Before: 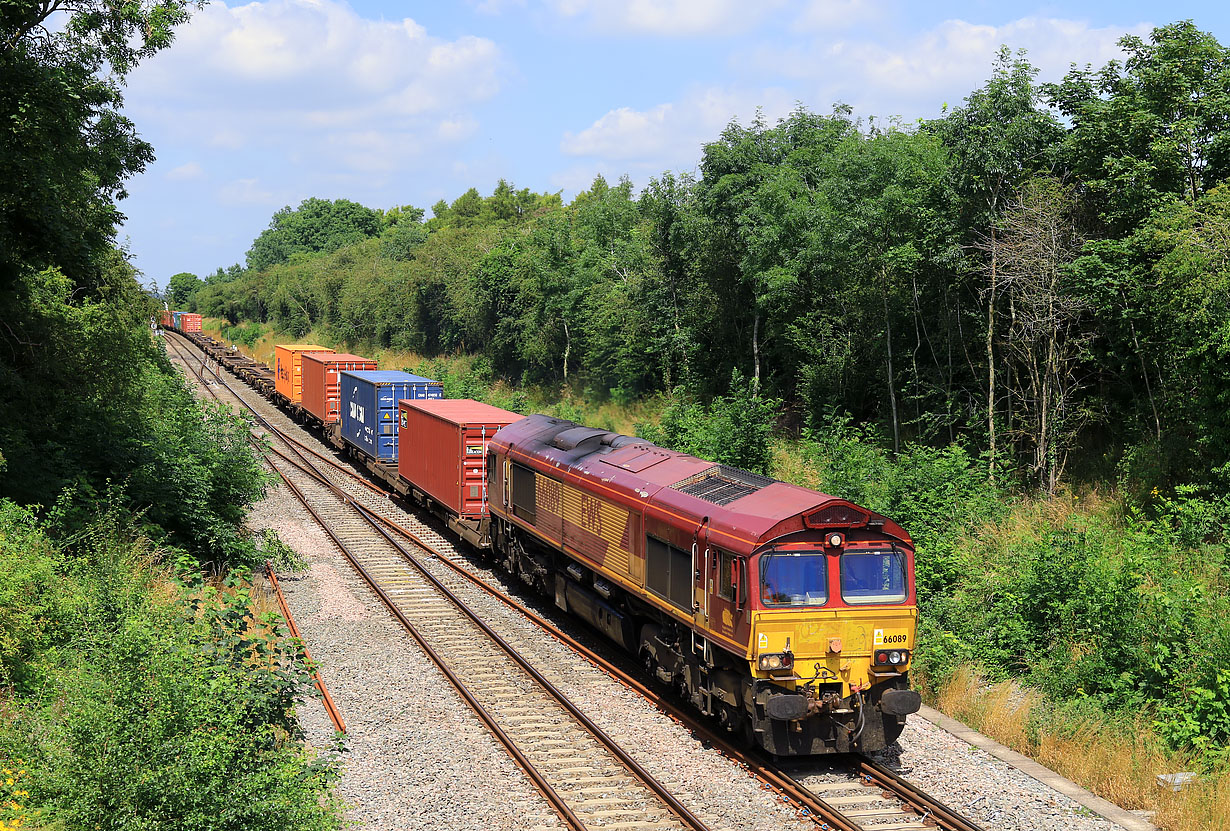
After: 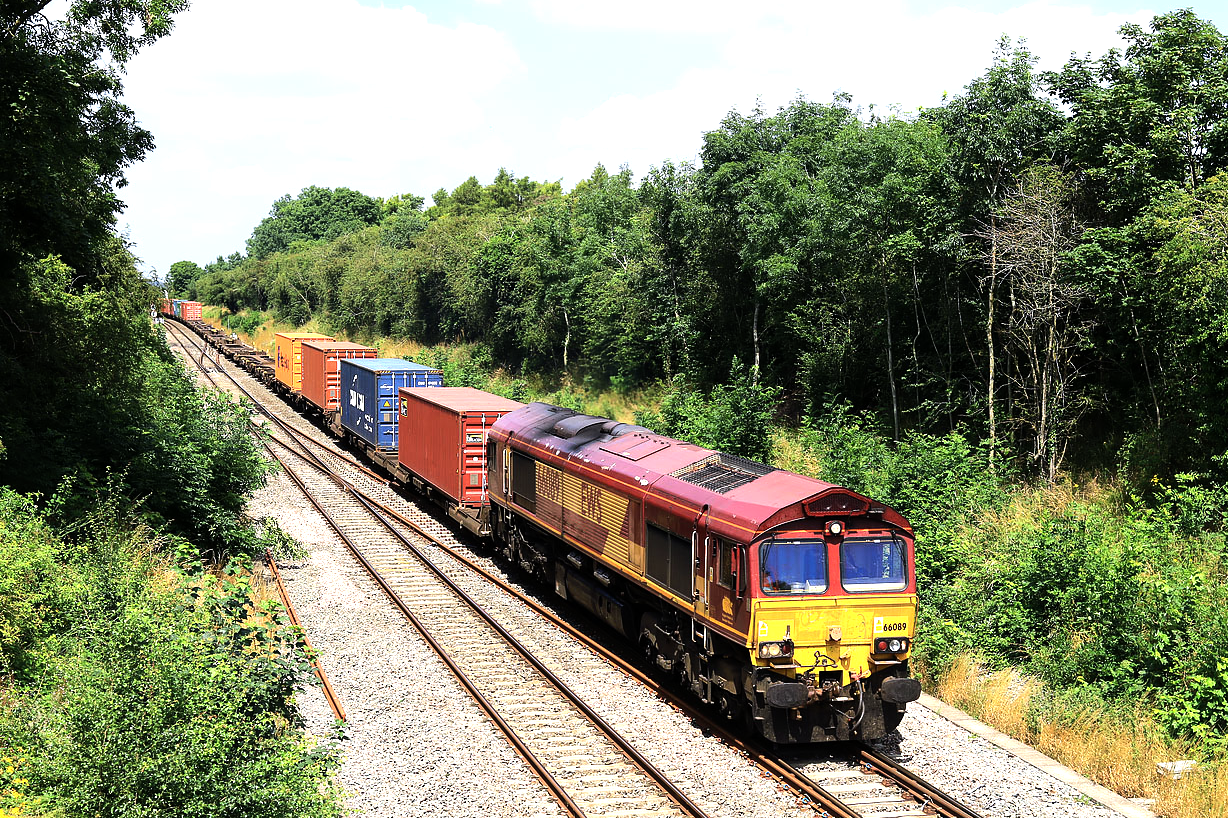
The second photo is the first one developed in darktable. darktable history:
crop: top 1.499%, right 0.114%
tone equalizer: -8 EV -1.12 EV, -7 EV -1.03 EV, -6 EV -0.838 EV, -5 EV -0.608 EV, -3 EV 0.56 EV, -2 EV 0.842 EV, -1 EV 1 EV, +0 EV 1.06 EV, edges refinement/feathering 500, mask exposure compensation -1.57 EV, preserve details no
